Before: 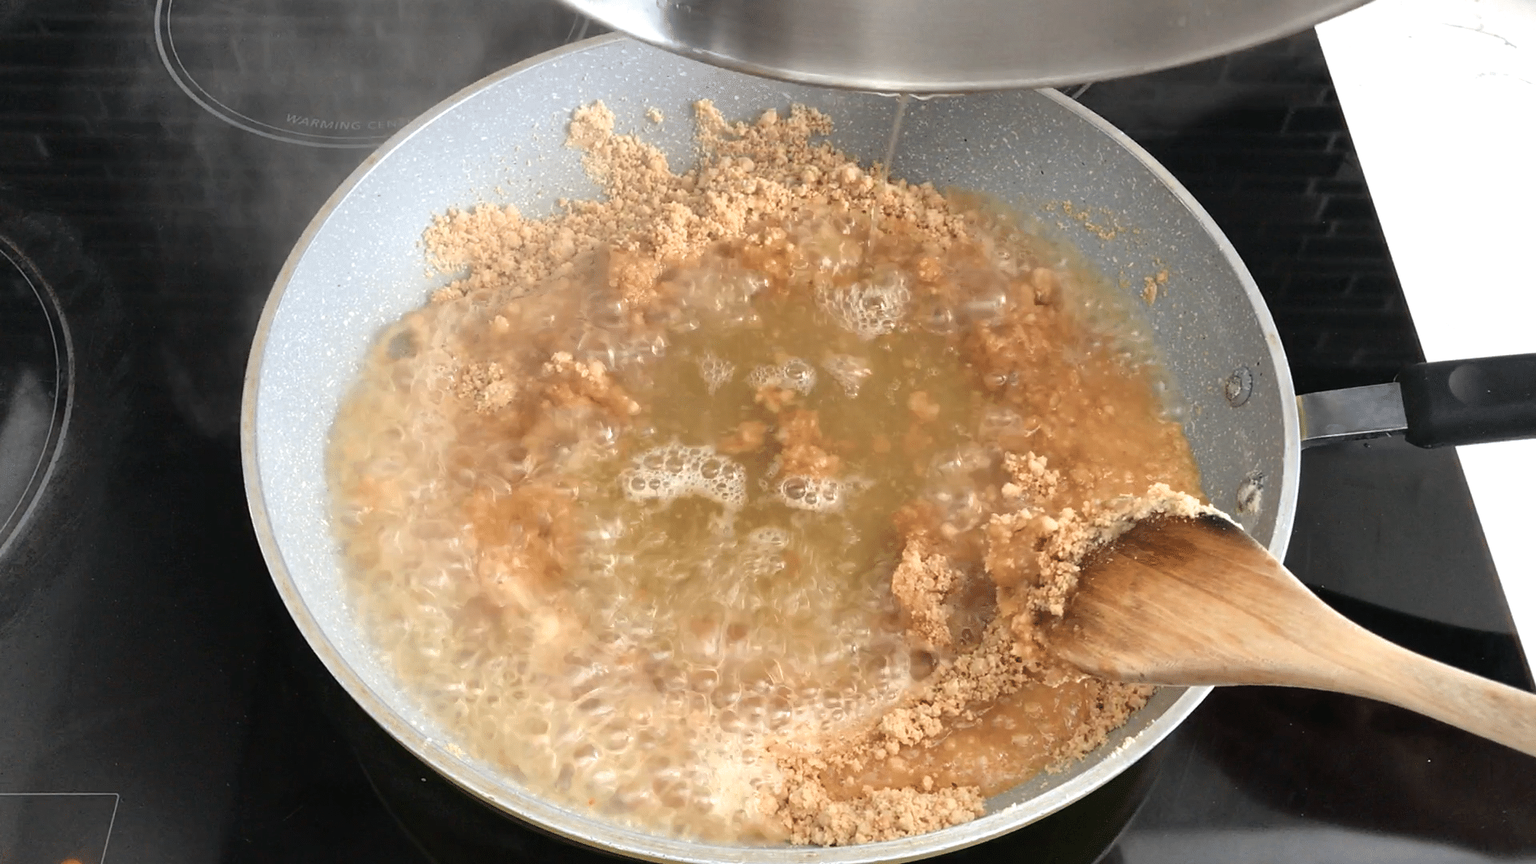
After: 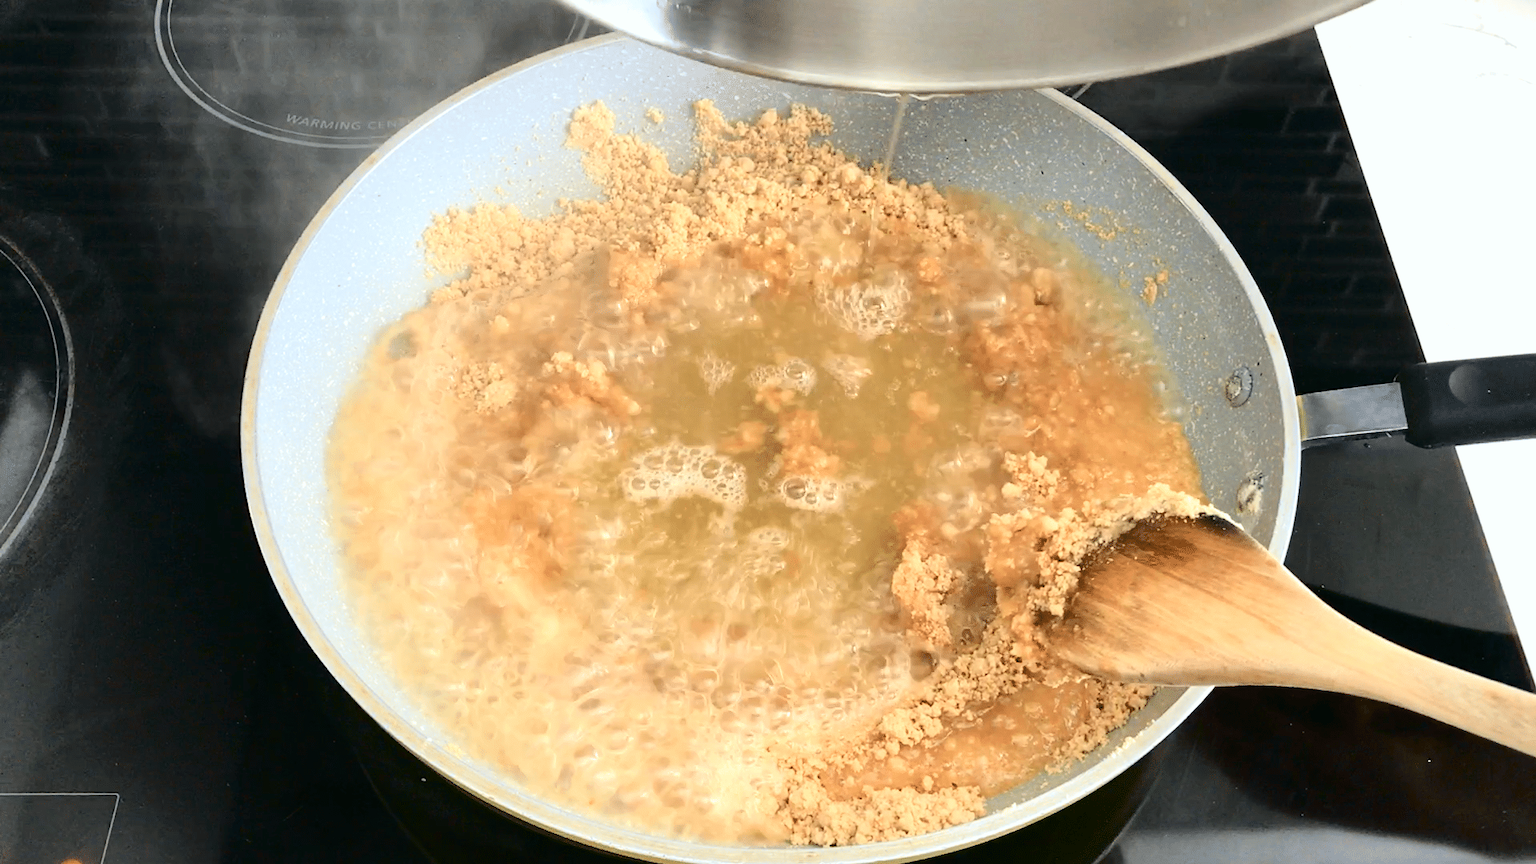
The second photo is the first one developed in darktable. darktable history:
tone curve: curves: ch0 [(0, 0) (0.114, 0.083) (0.291, 0.3) (0.447, 0.535) (0.602, 0.712) (0.772, 0.864) (0.999, 0.978)]; ch1 [(0, 0) (0.389, 0.352) (0.458, 0.433) (0.486, 0.474) (0.509, 0.505) (0.535, 0.541) (0.555, 0.557) (0.677, 0.724) (1, 1)]; ch2 [(0, 0) (0.369, 0.388) (0.449, 0.431) (0.501, 0.5) (0.528, 0.552) (0.561, 0.596) (0.697, 0.721) (1, 1)], color space Lab, independent channels, preserve colors none
levels: levels [0, 0.492, 0.984]
